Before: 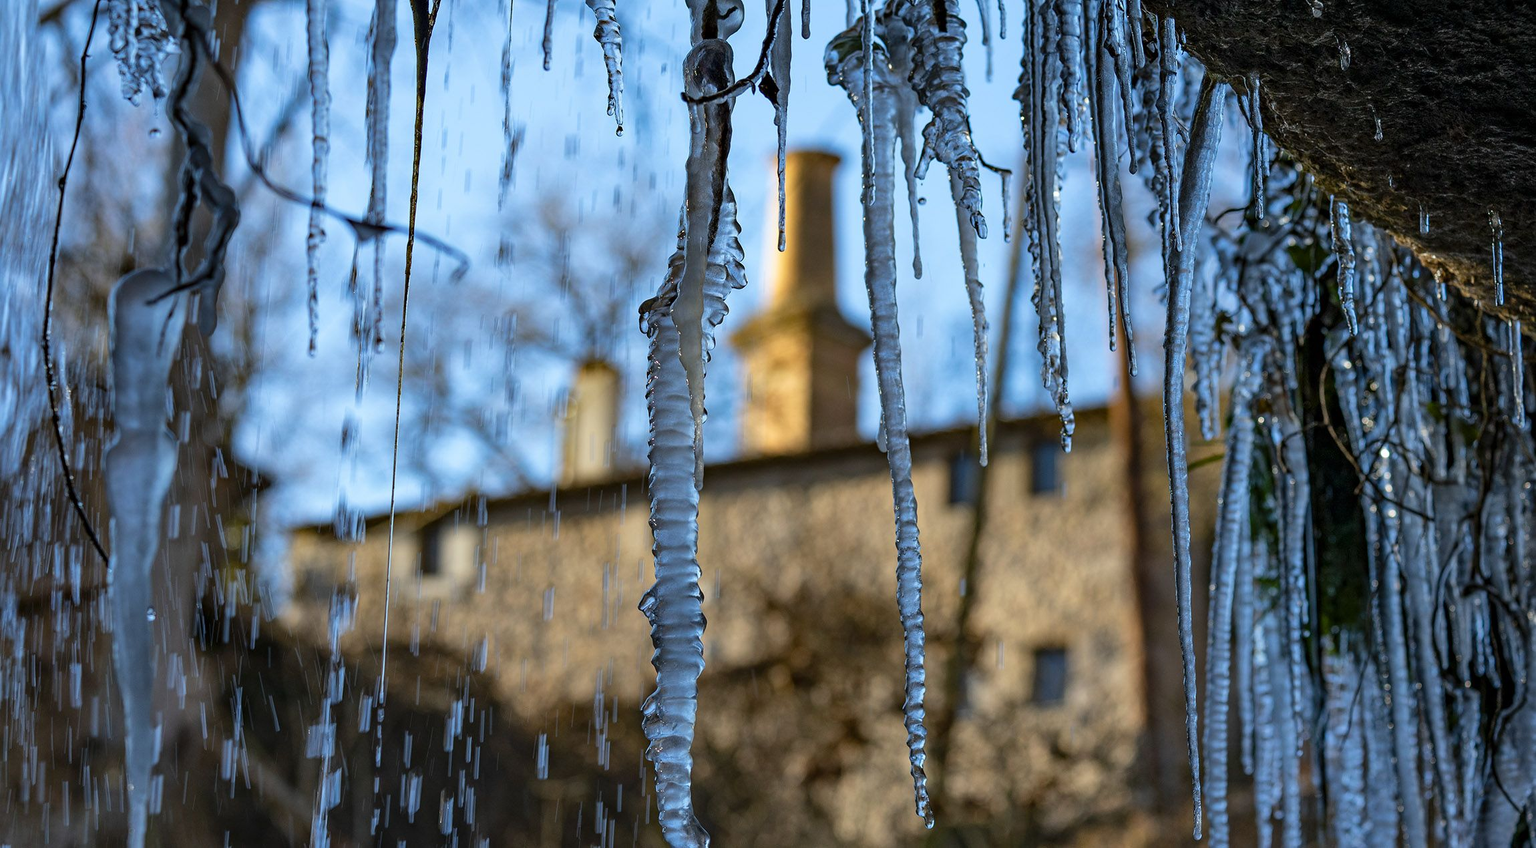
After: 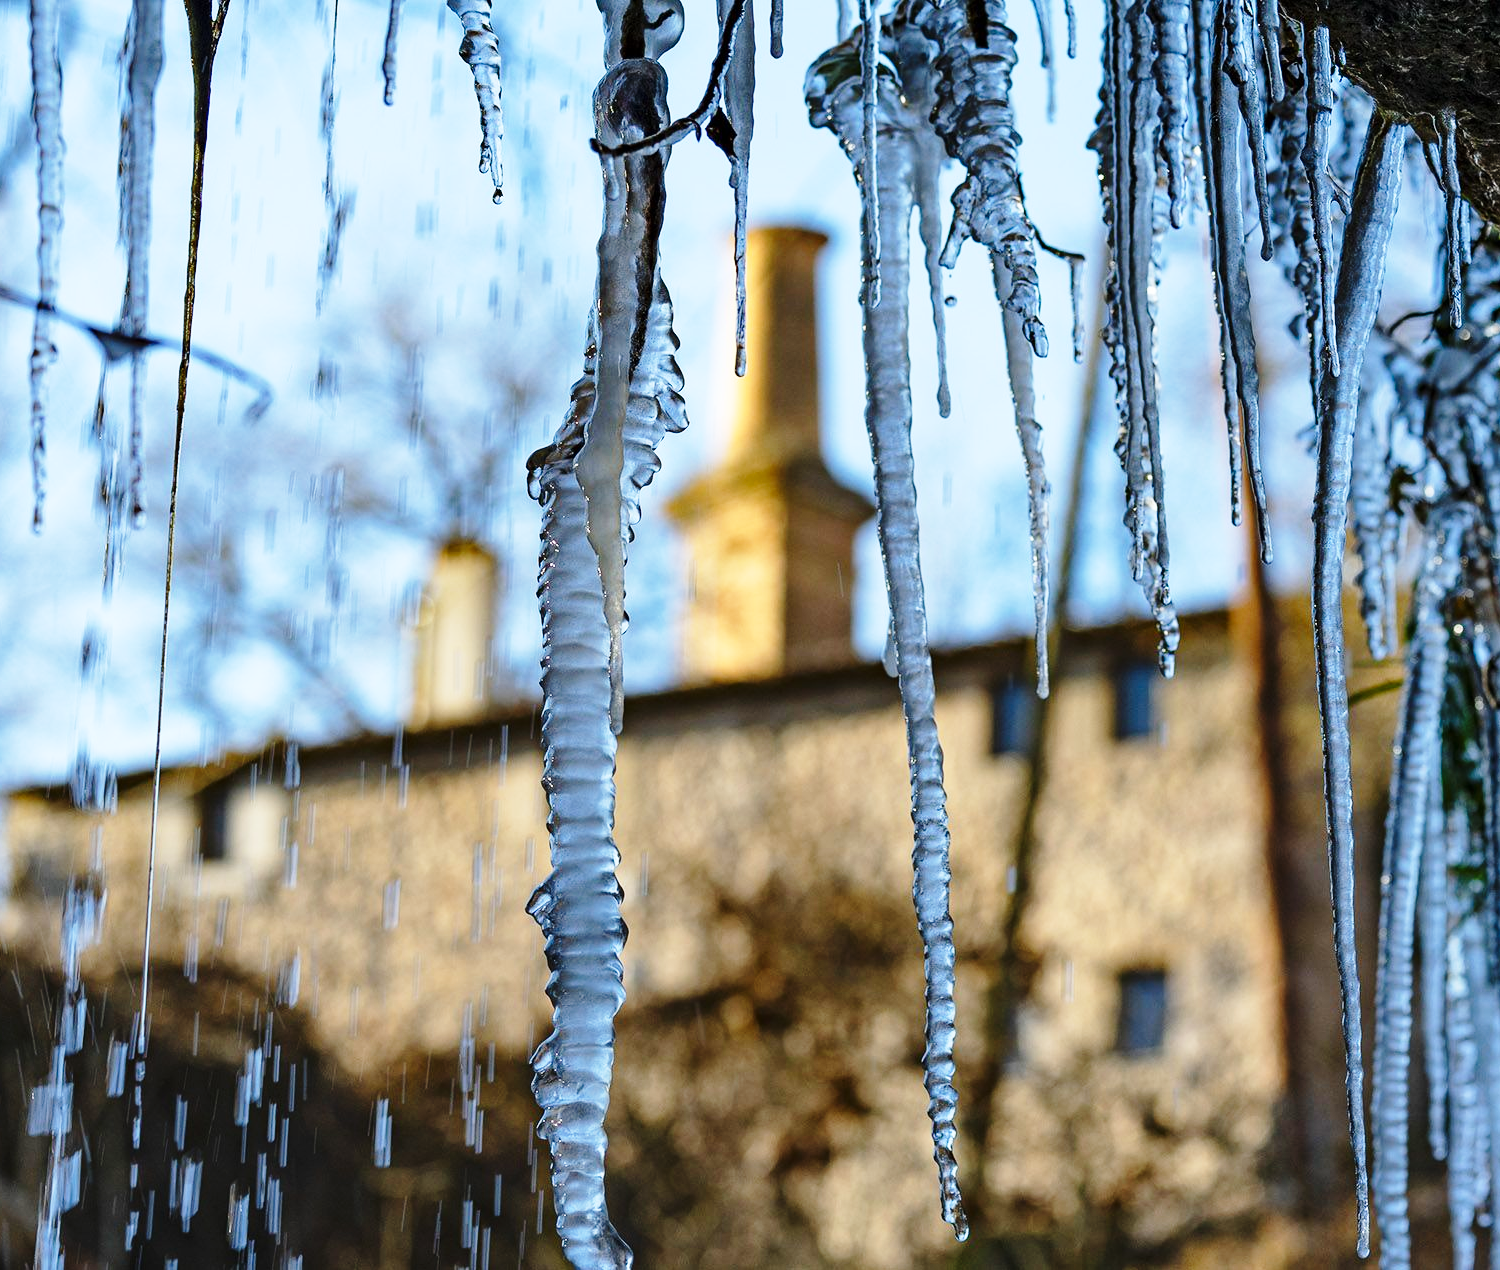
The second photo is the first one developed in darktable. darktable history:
base curve: curves: ch0 [(0, 0) (0.028, 0.03) (0.121, 0.232) (0.46, 0.748) (0.859, 0.968) (1, 1)], preserve colors none
crop and rotate: left 18.704%, right 16.072%
